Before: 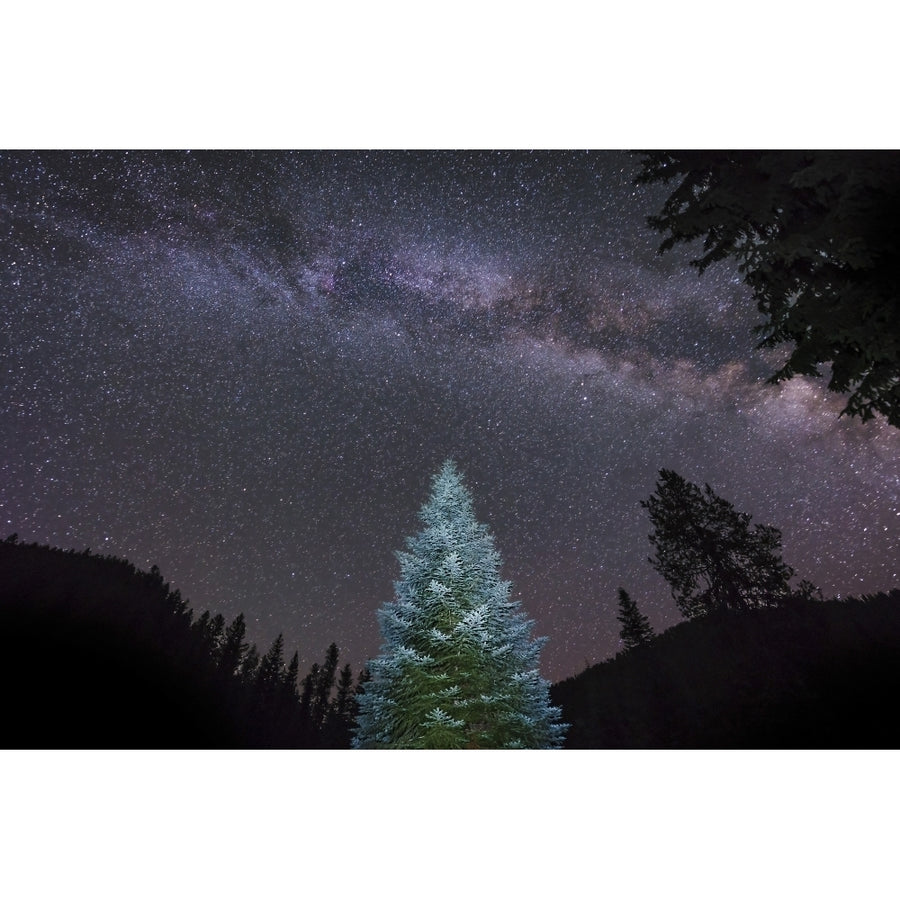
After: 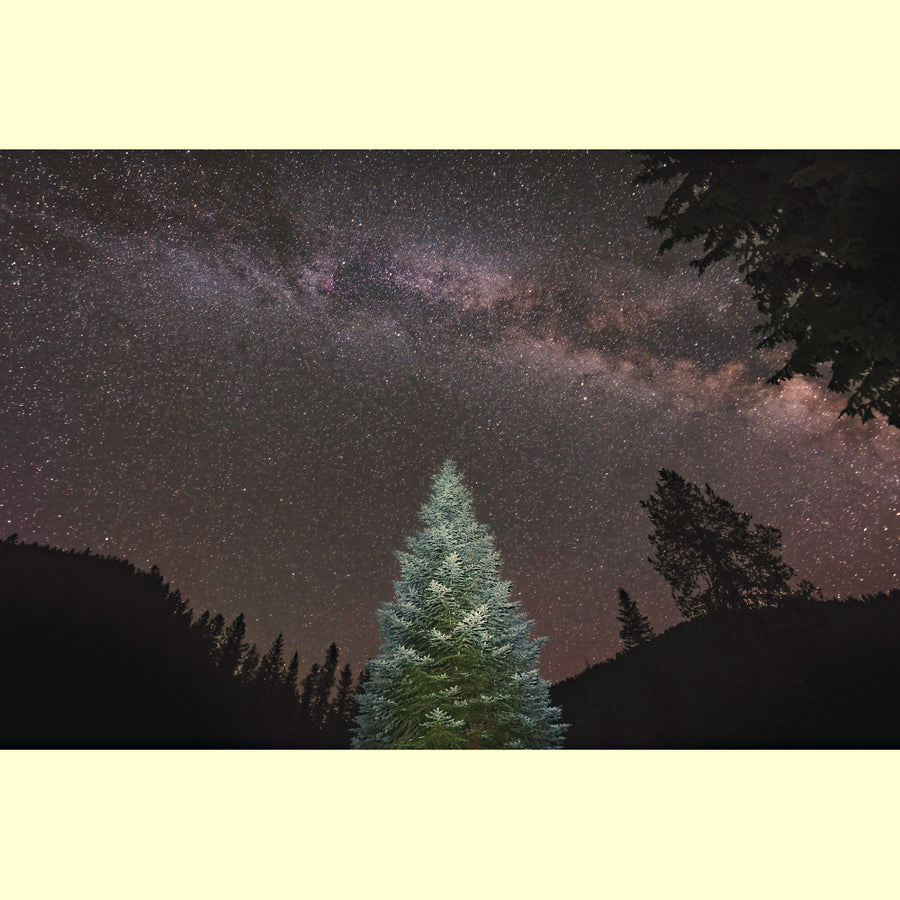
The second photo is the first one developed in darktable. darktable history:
white balance: red 1.138, green 0.996, blue 0.812
exposure: black level correction -0.005, exposure 0.054 EV, compensate highlight preservation false
haze removal: adaptive false
